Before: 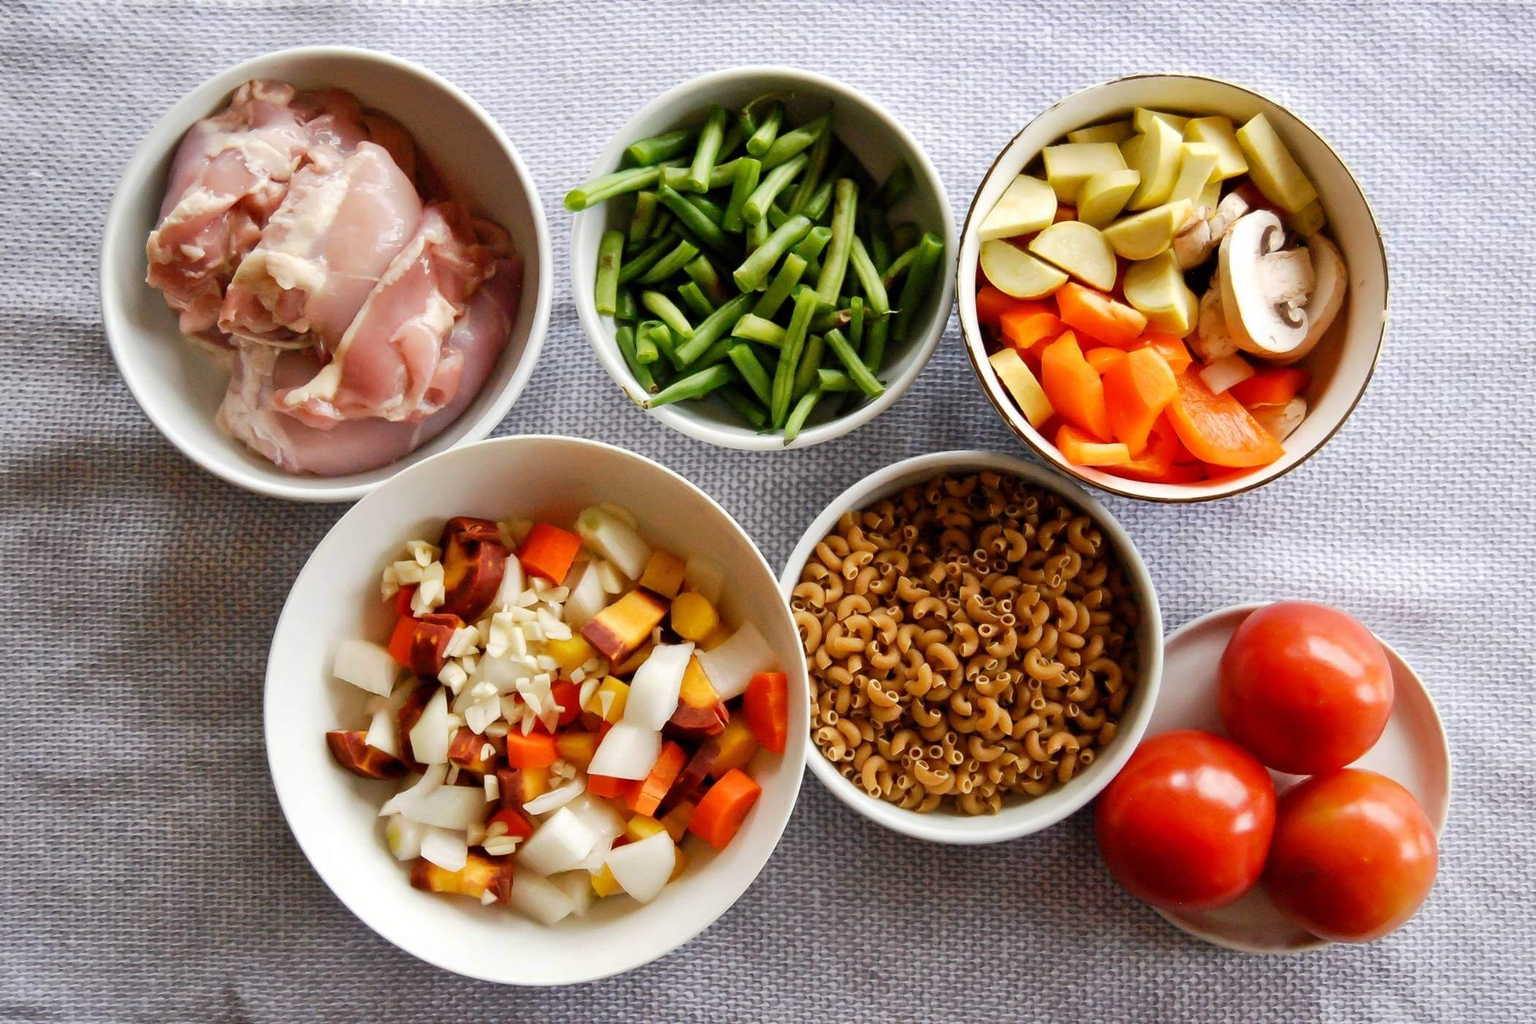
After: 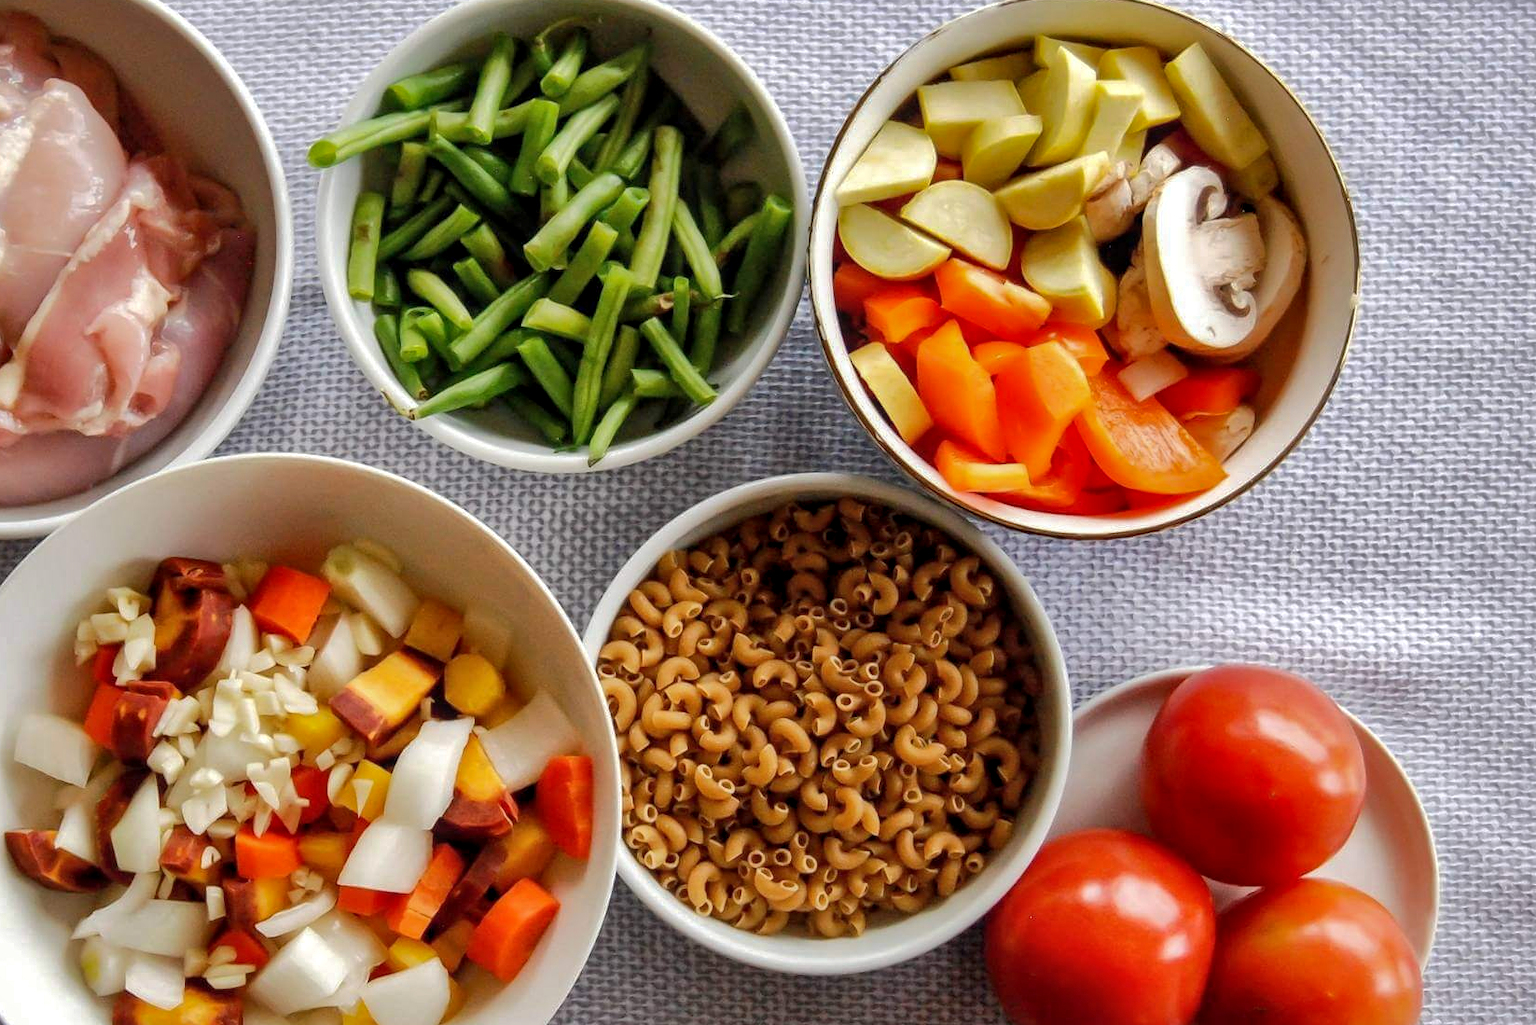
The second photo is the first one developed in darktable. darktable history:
shadows and highlights: shadows 40.2, highlights -59.79, shadows color adjustment 97.68%
local contrast: on, module defaults
crop and rotate: left 21.046%, top 7.799%, right 0.497%, bottom 13.573%
